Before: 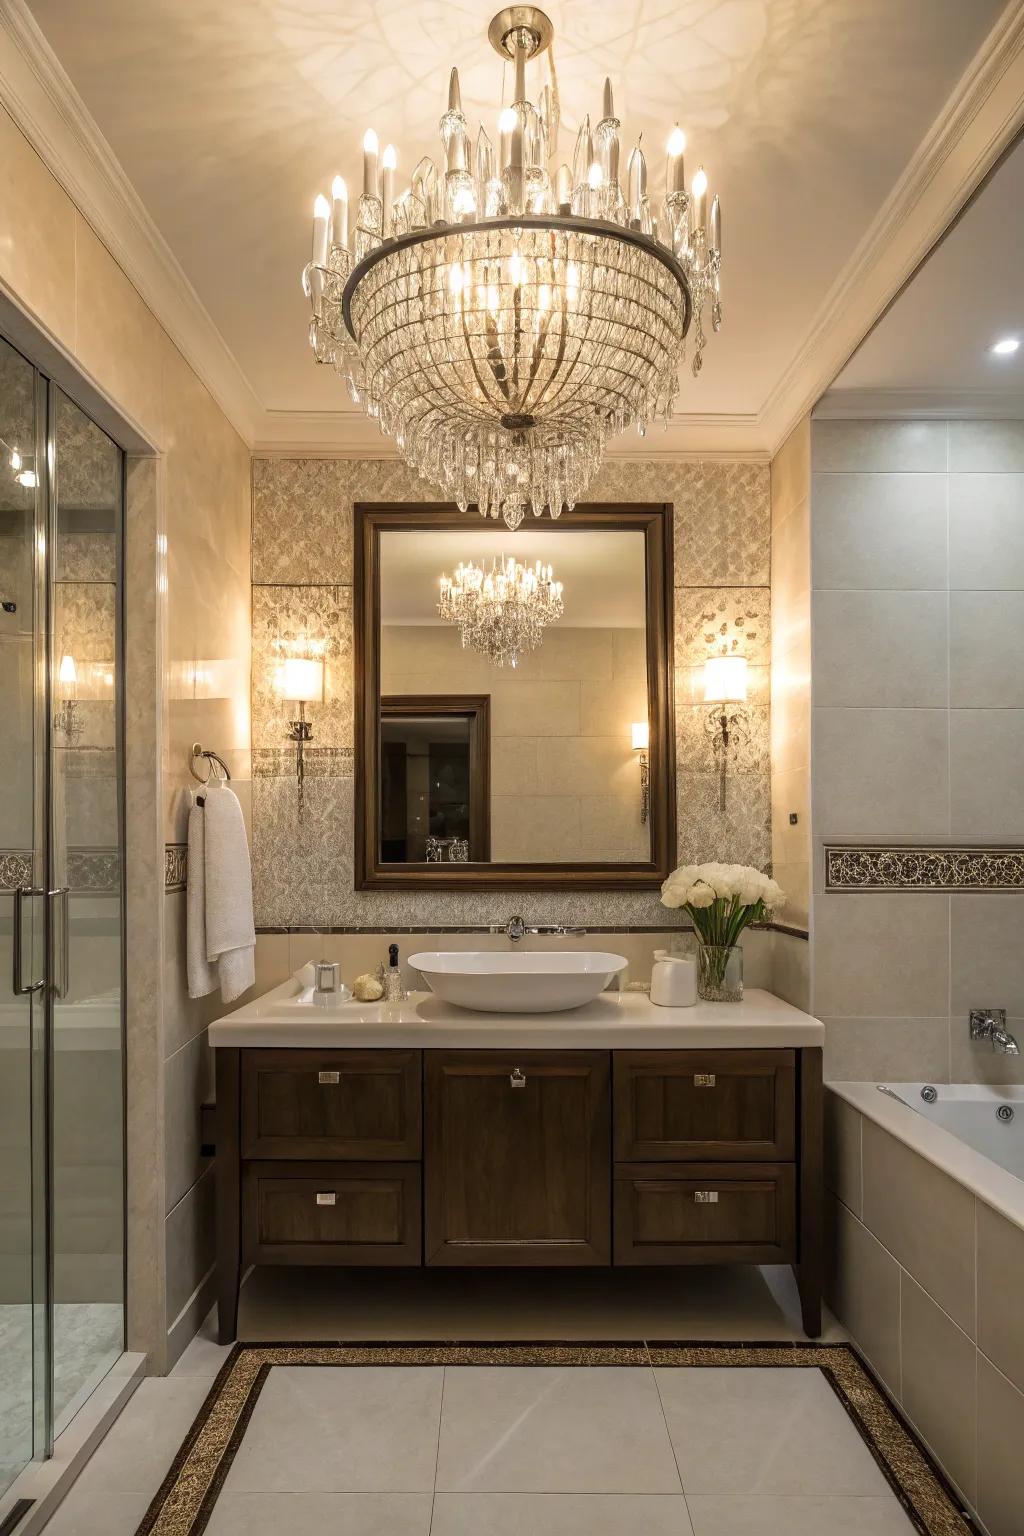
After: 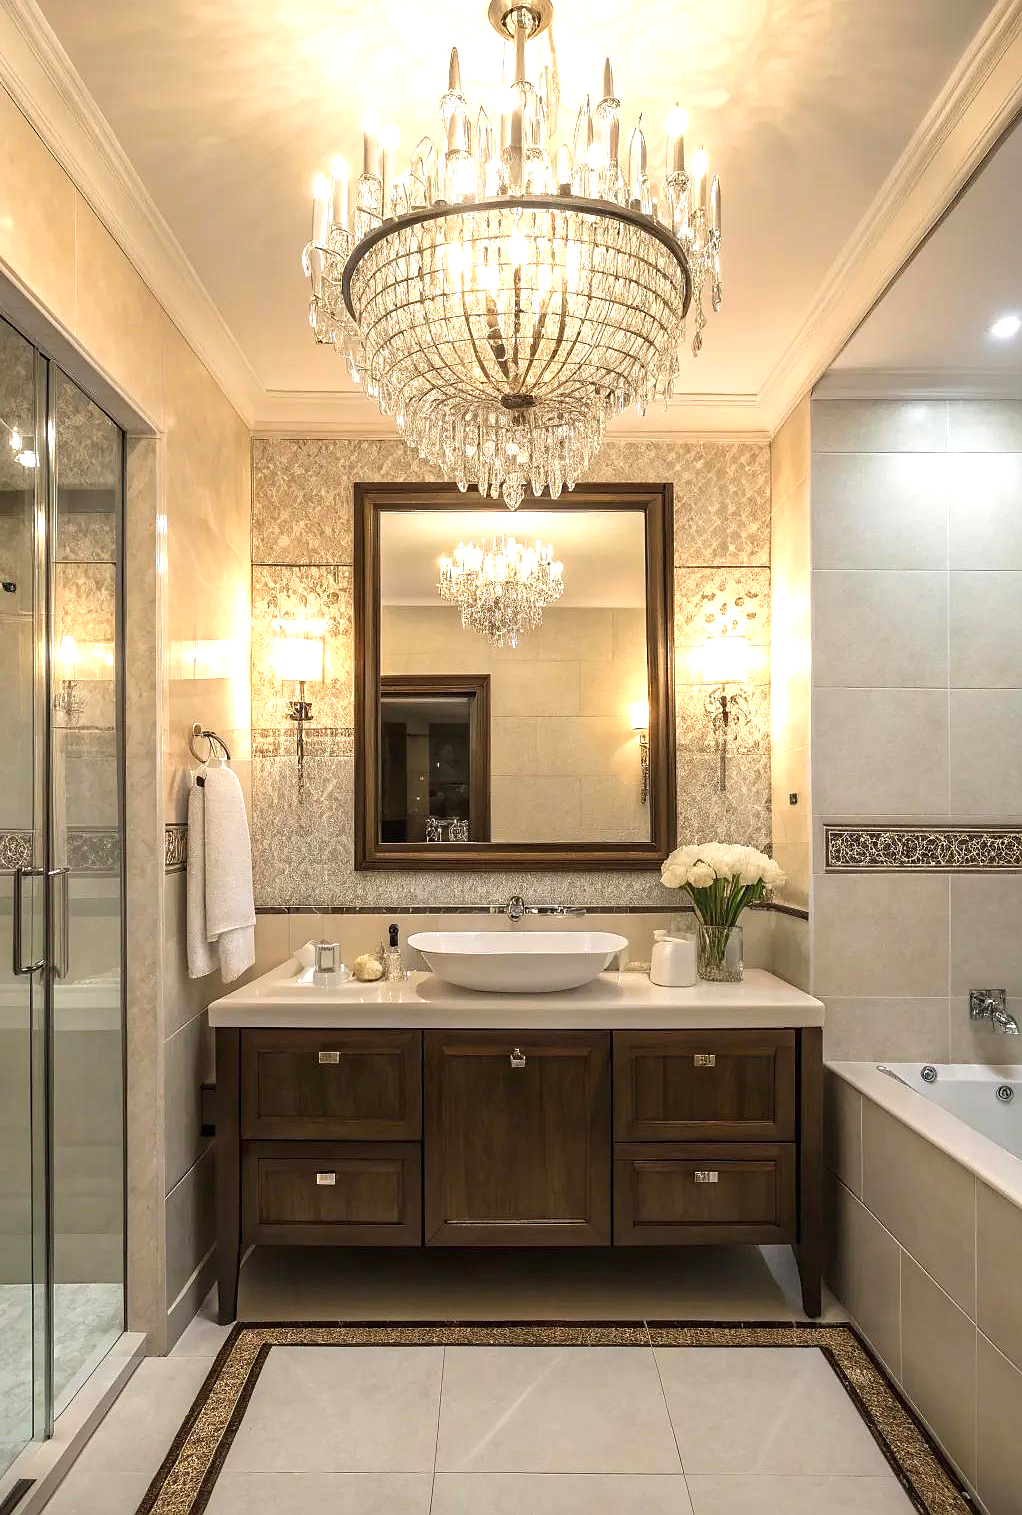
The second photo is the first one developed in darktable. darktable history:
exposure: black level correction 0, exposure 0.693 EV, compensate highlight preservation false
crop: top 1.338%, right 0.118%
sharpen: radius 0.982, amount 0.612
